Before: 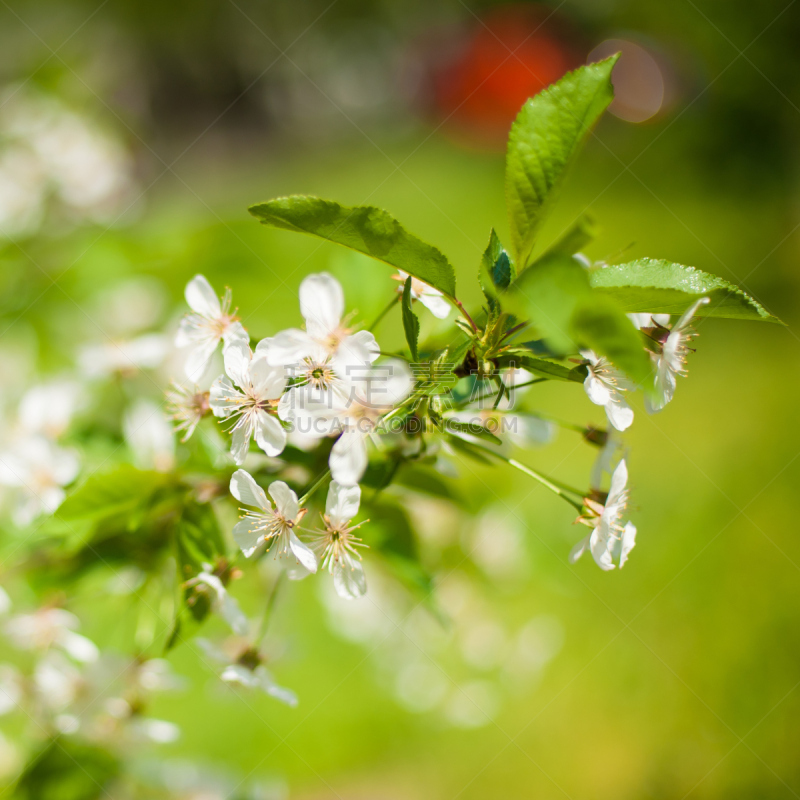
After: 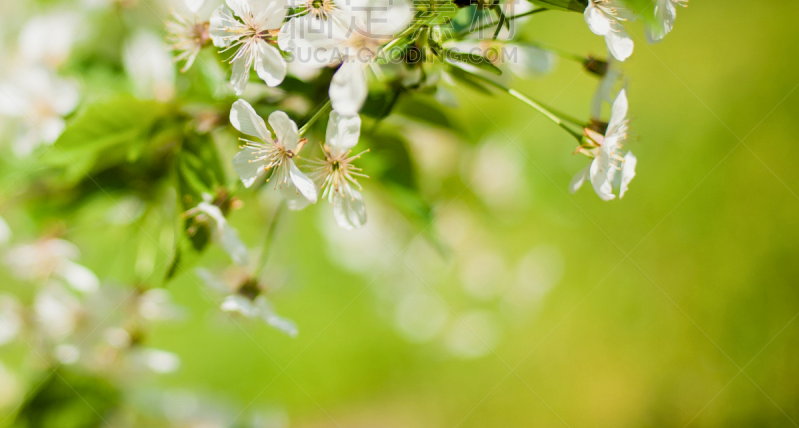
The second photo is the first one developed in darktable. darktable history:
crop and rotate: top 46.484%, right 0.117%
filmic rgb: black relative exposure -11.82 EV, white relative exposure 5.45 EV, hardness 4.49, latitude 49.51%, contrast 1.143, add noise in highlights 0.001, preserve chrominance max RGB, color science v3 (2019), use custom middle-gray values true, contrast in highlights soft
local contrast: highlights 107%, shadows 101%, detail 119%, midtone range 0.2
